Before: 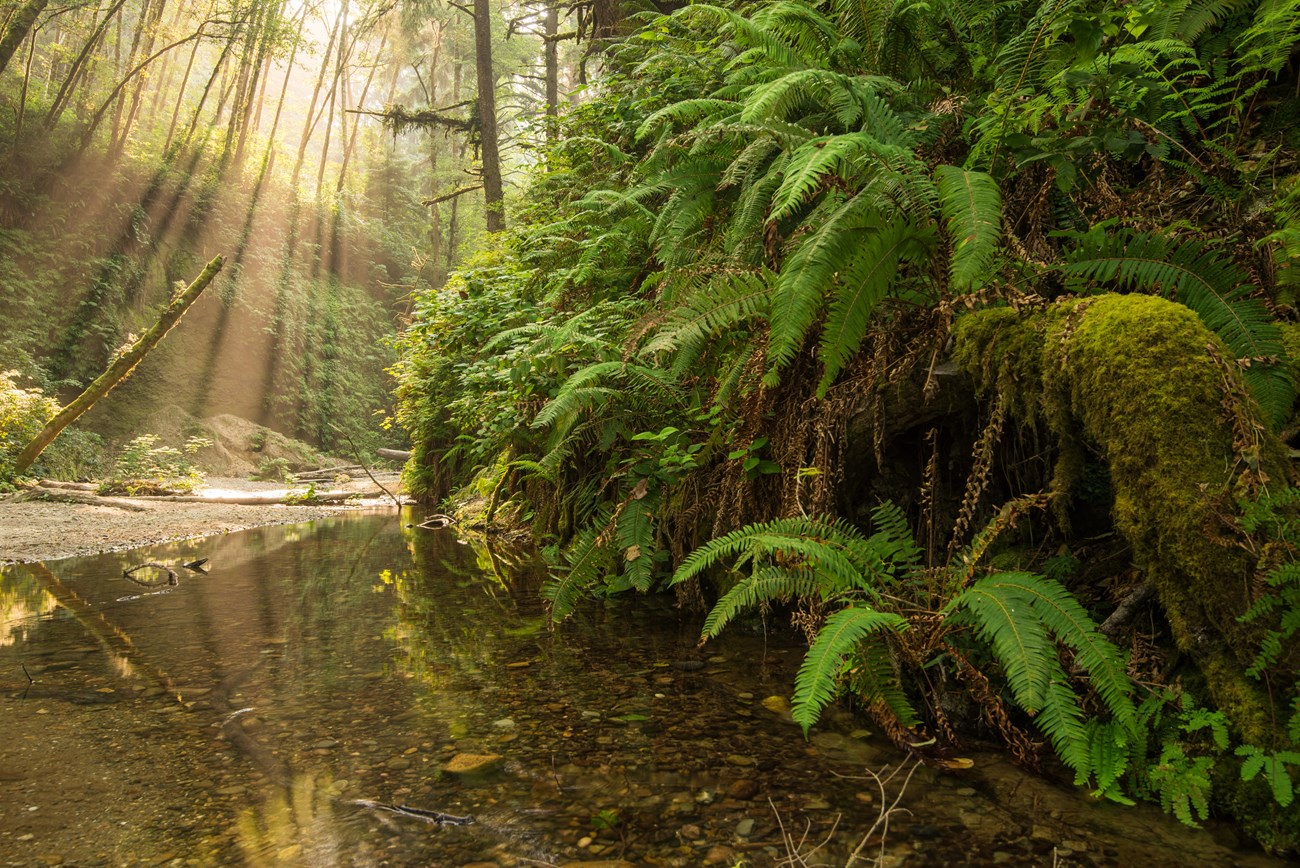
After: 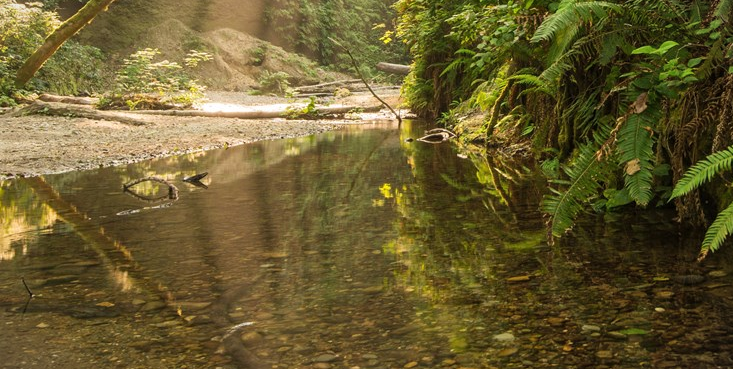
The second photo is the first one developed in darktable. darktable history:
vignetting: fall-off start 100%, brightness -0.282, width/height ratio 1.31
shadows and highlights: shadows 25, highlights -48, soften with gaussian
crop: top 44.483%, right 43.593%, bottom 12.892%
